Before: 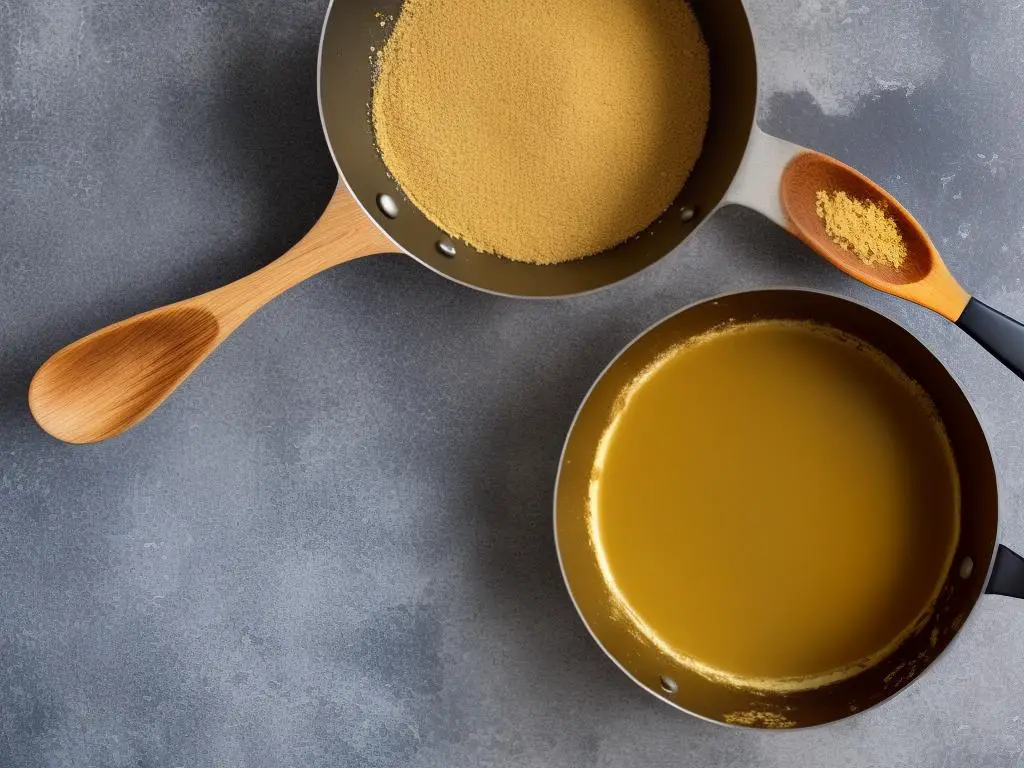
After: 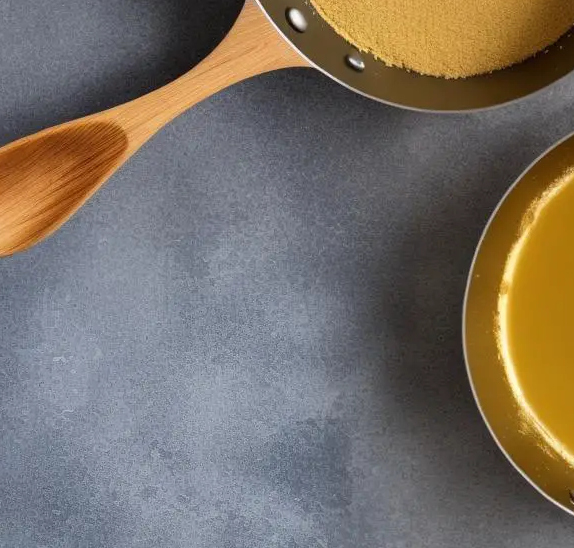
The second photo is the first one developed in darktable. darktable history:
crop: left 8.947%, top 24.251%, right 34.977%, bottom 4.355%
